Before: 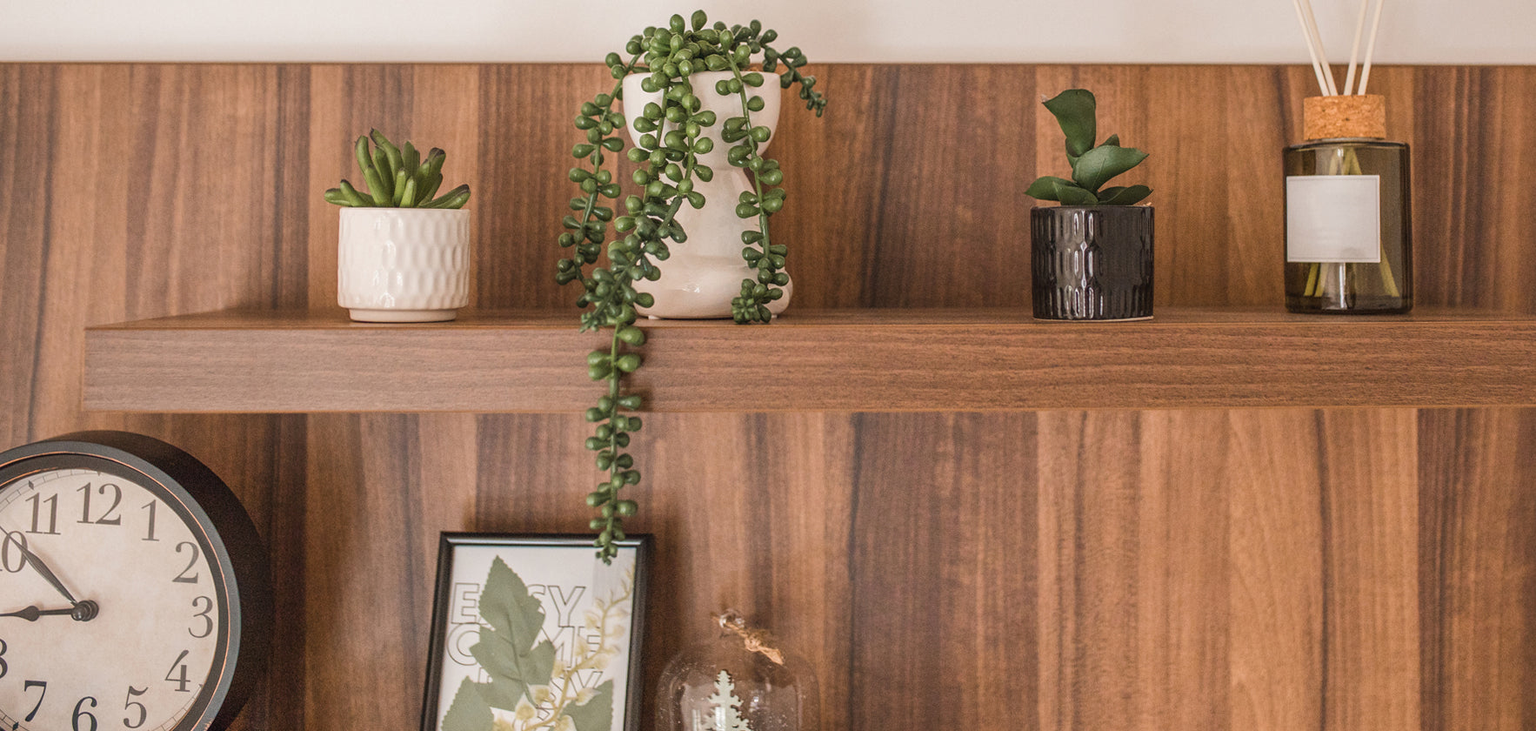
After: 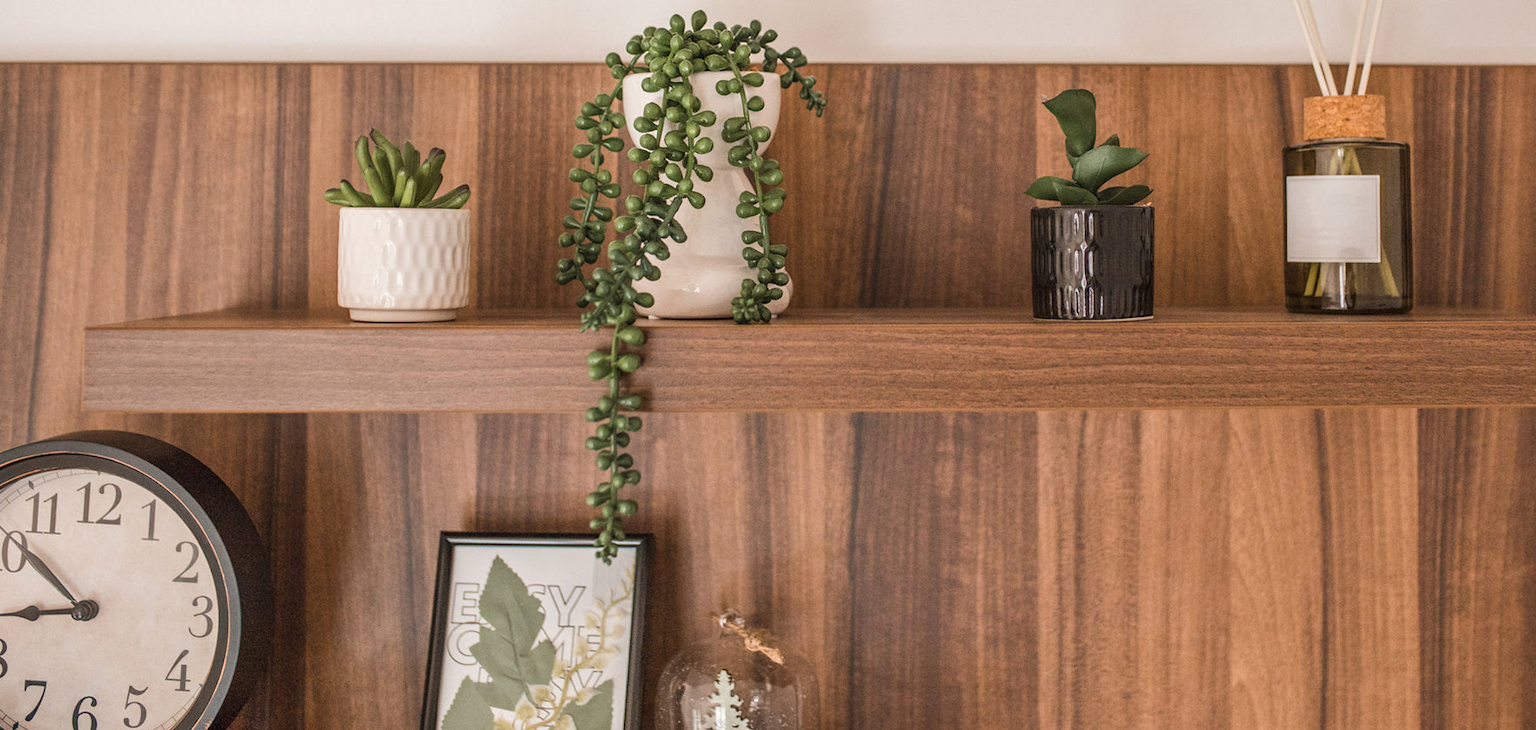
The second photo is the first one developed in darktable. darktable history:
contrast equalizer: octaves 7, y [[0.511, 0.558, 0.631, 0.632, 0.559, 0.512], [0.5 ×6], [0.507, 0.559, 0.627, 0.644, 0.647, 0.647], [0 ×6], [0 ×6]], mix 0.147
